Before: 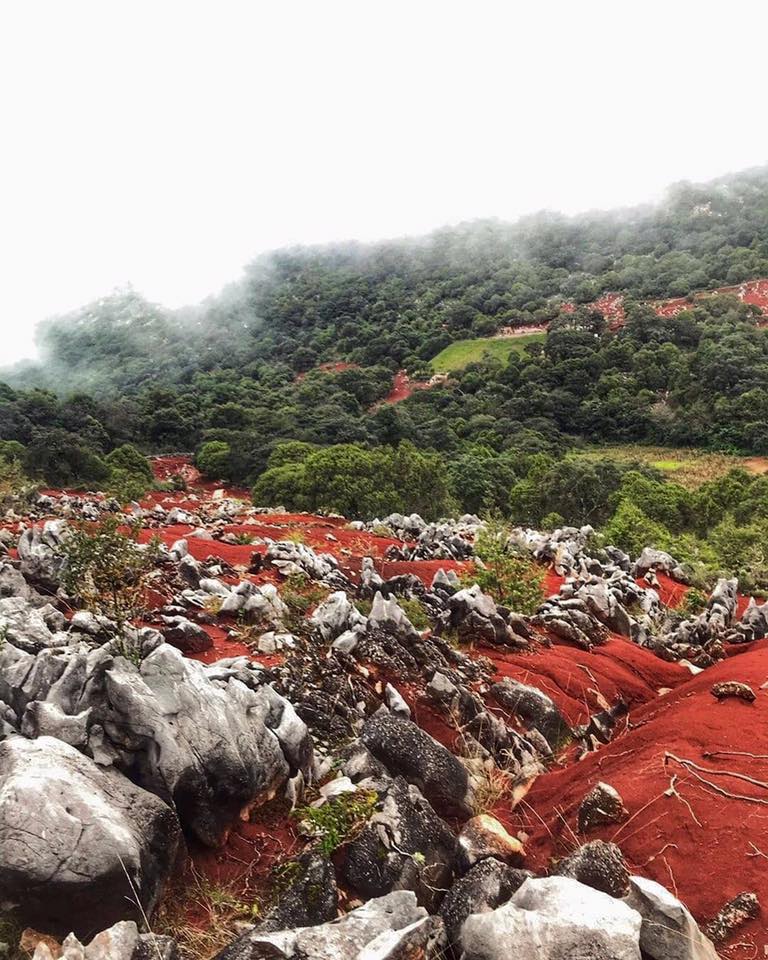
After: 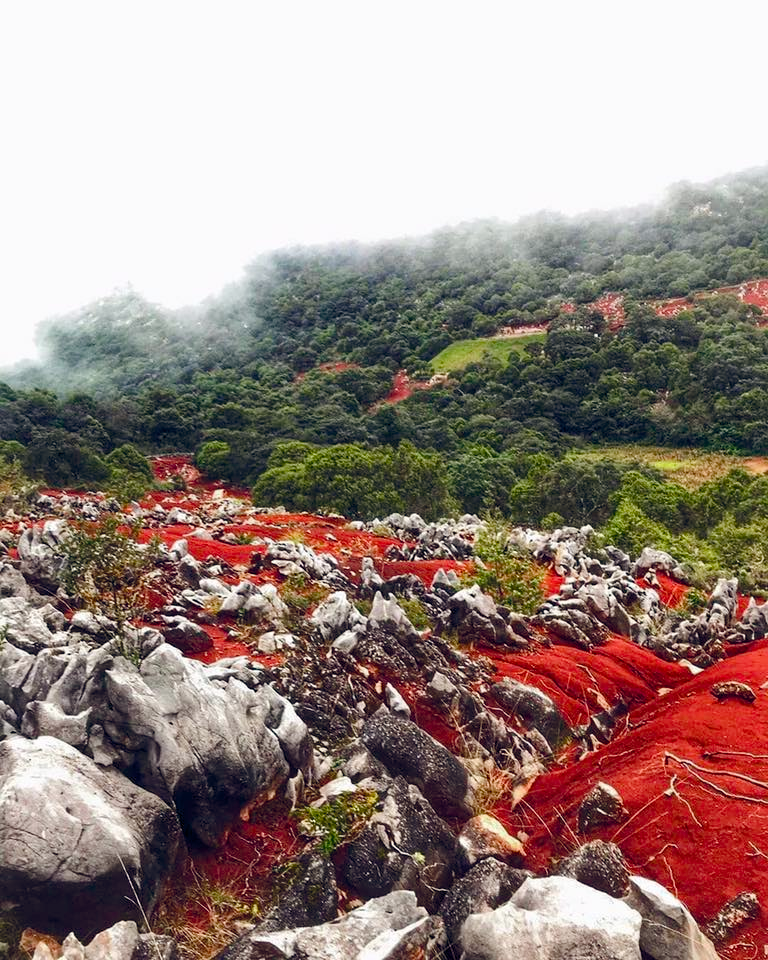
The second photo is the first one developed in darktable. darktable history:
color balance rgb: global offset › chroma 0.097%, global offset › hue 250.33°, perceptual saturation grading › global saturation 20%, perceptual saturation grading › highlights -25.528%, perceptual saturation grading › shadows 49.525%
contrast brightness saturation: contrast 0.098, brightness 0.023, saturation 0.019
base curve: preserve colors none
